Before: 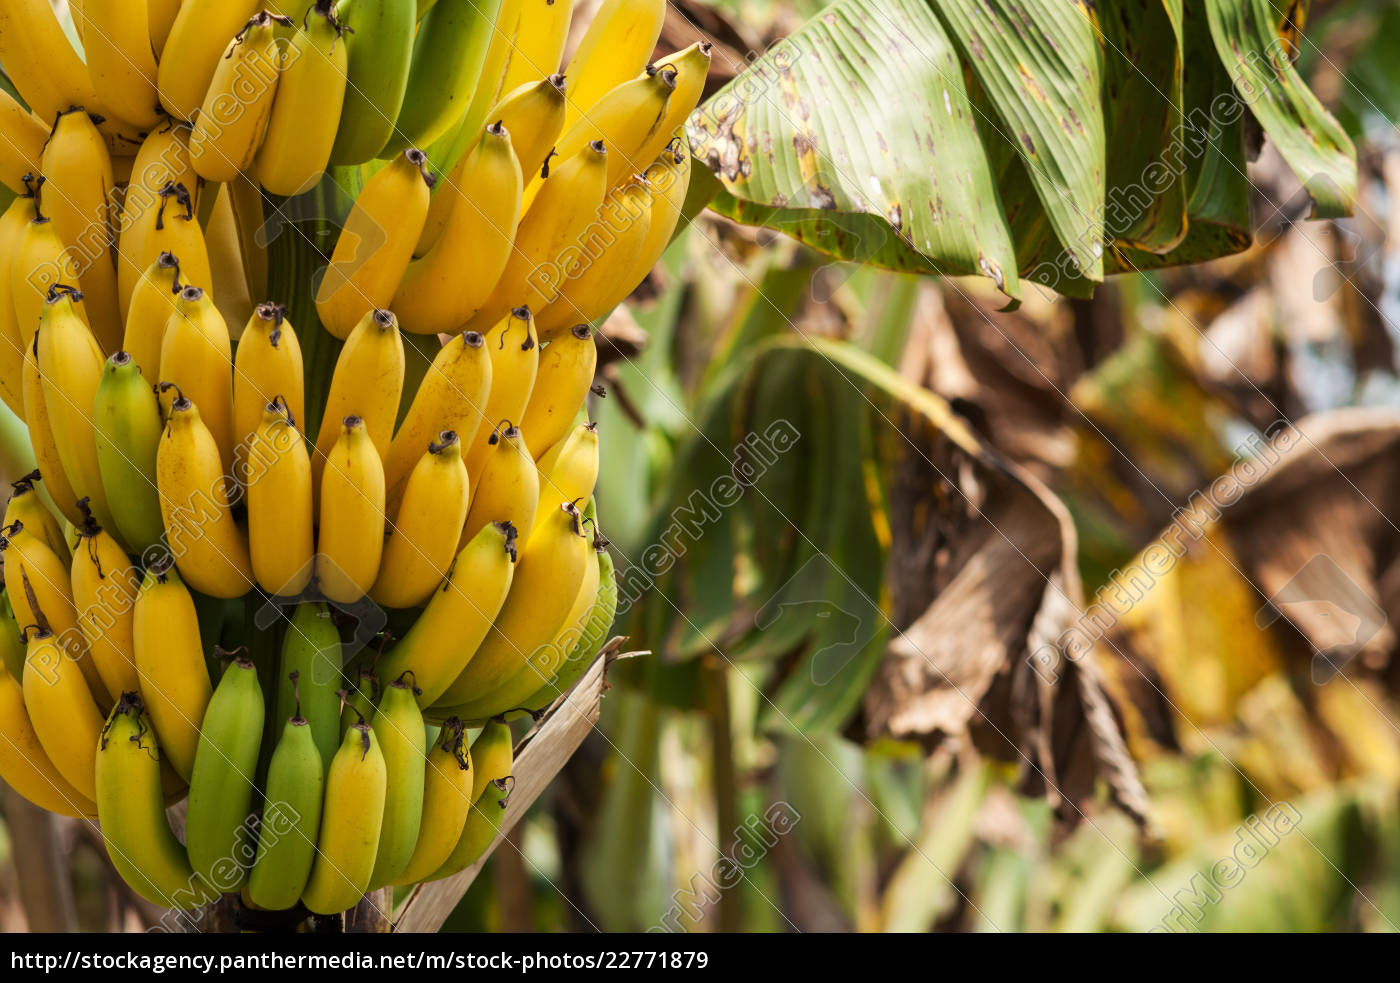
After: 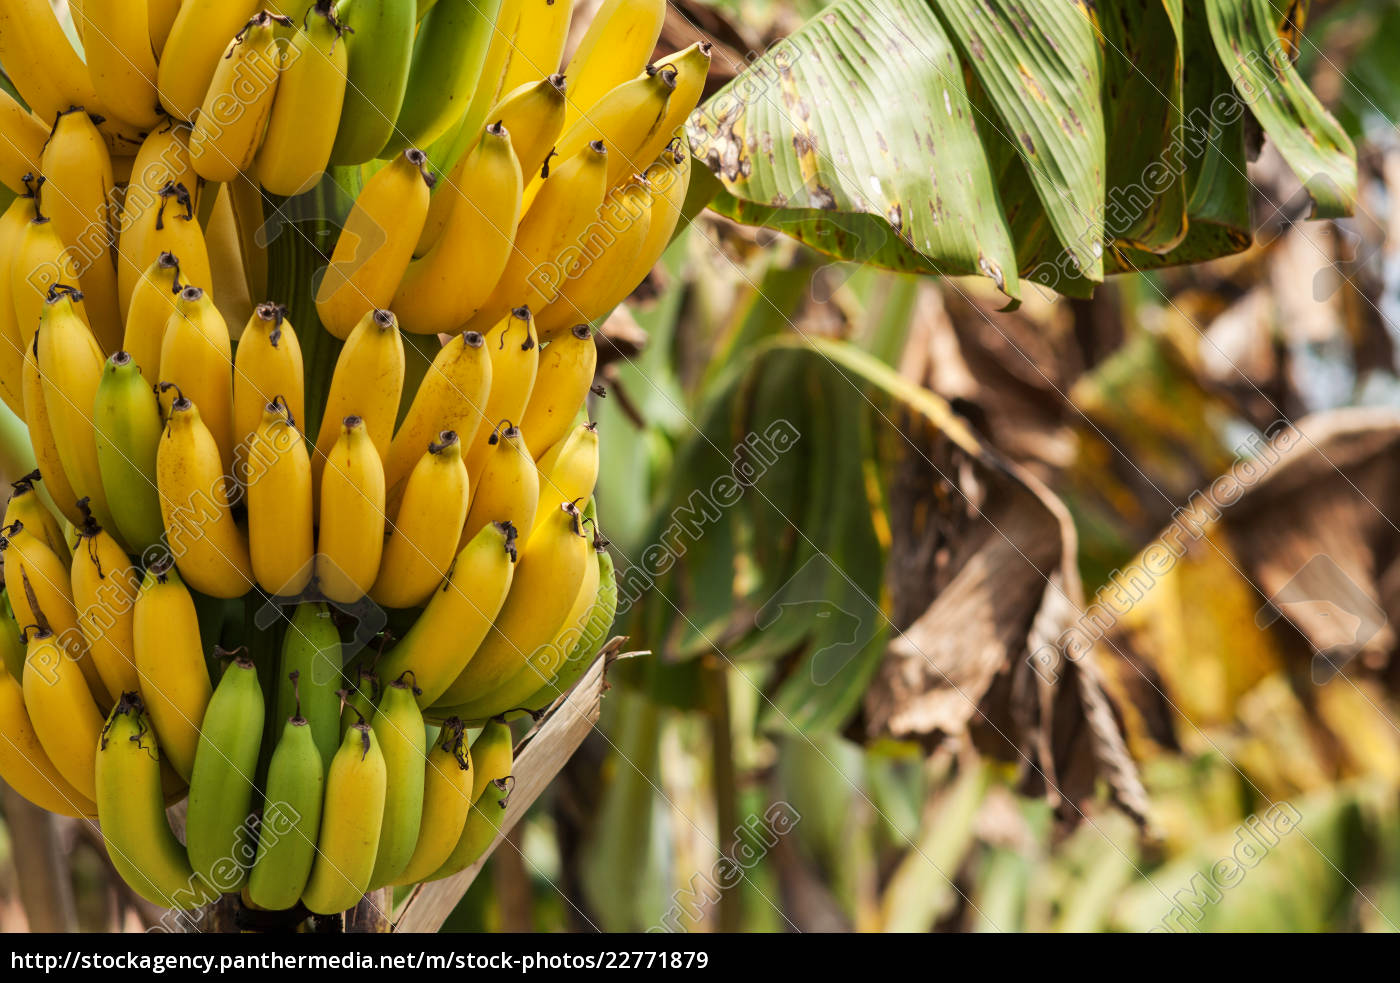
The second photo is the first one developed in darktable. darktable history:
shadows and highlights: shadows 48.11, highlights -42.29, soften with gaussian
